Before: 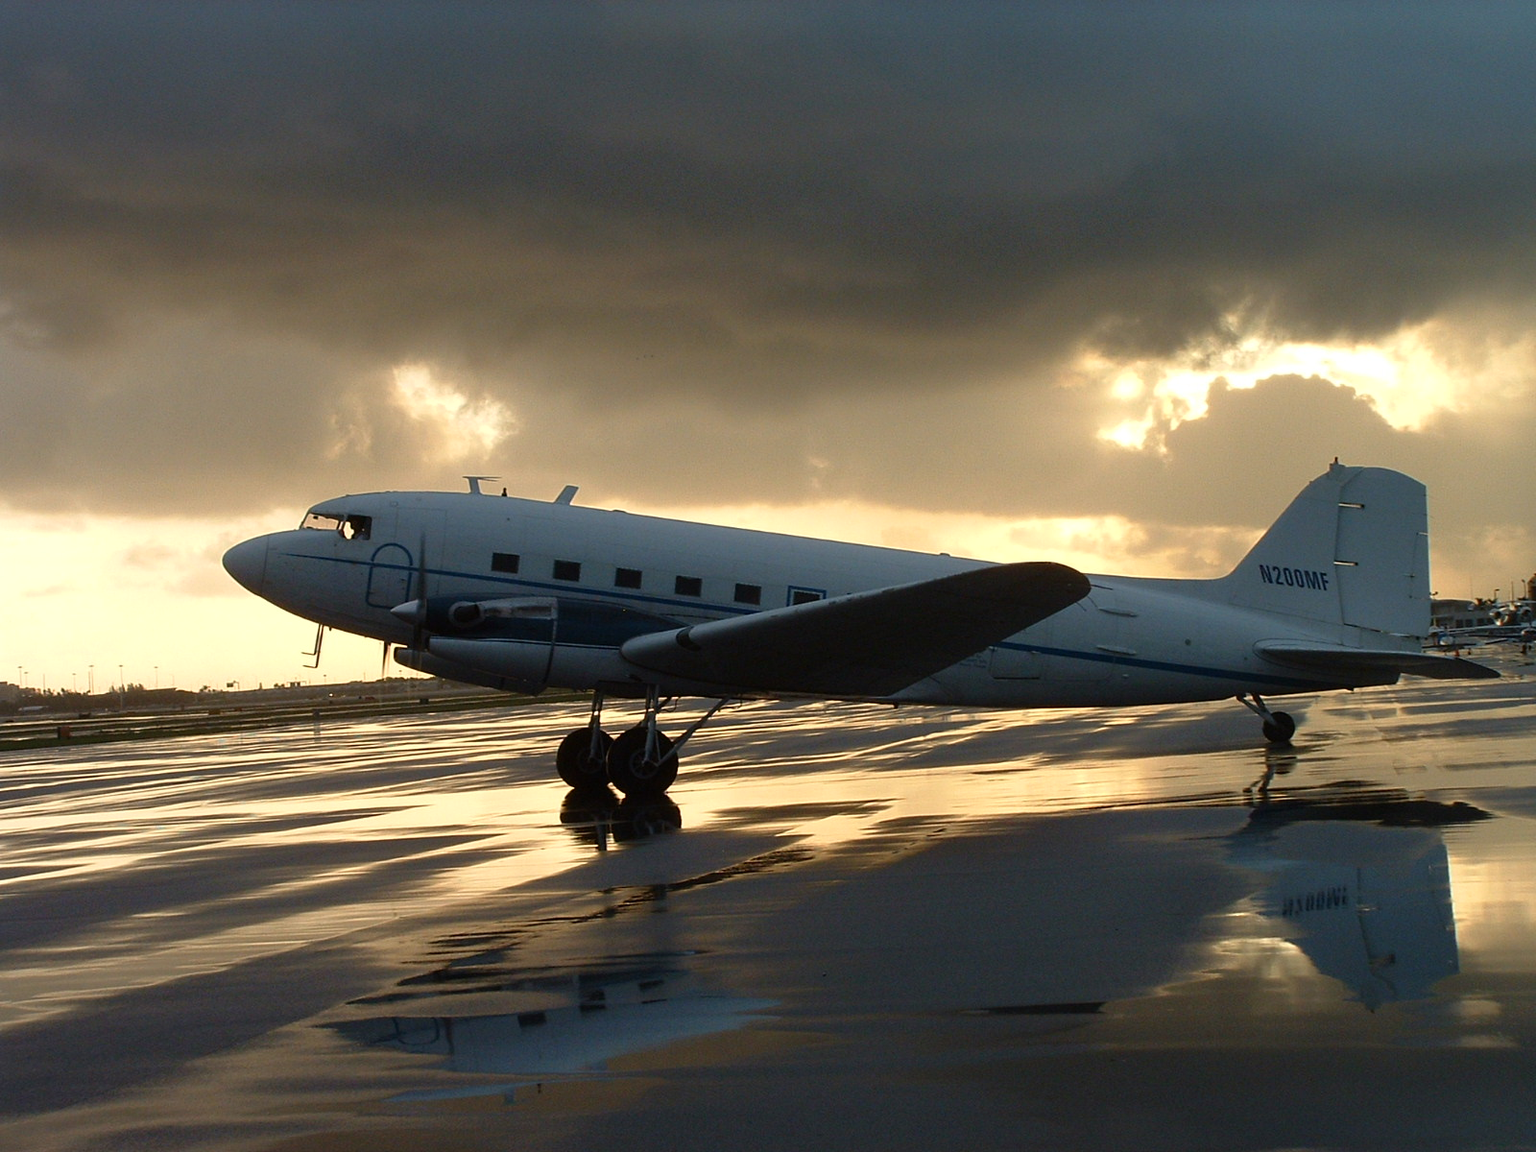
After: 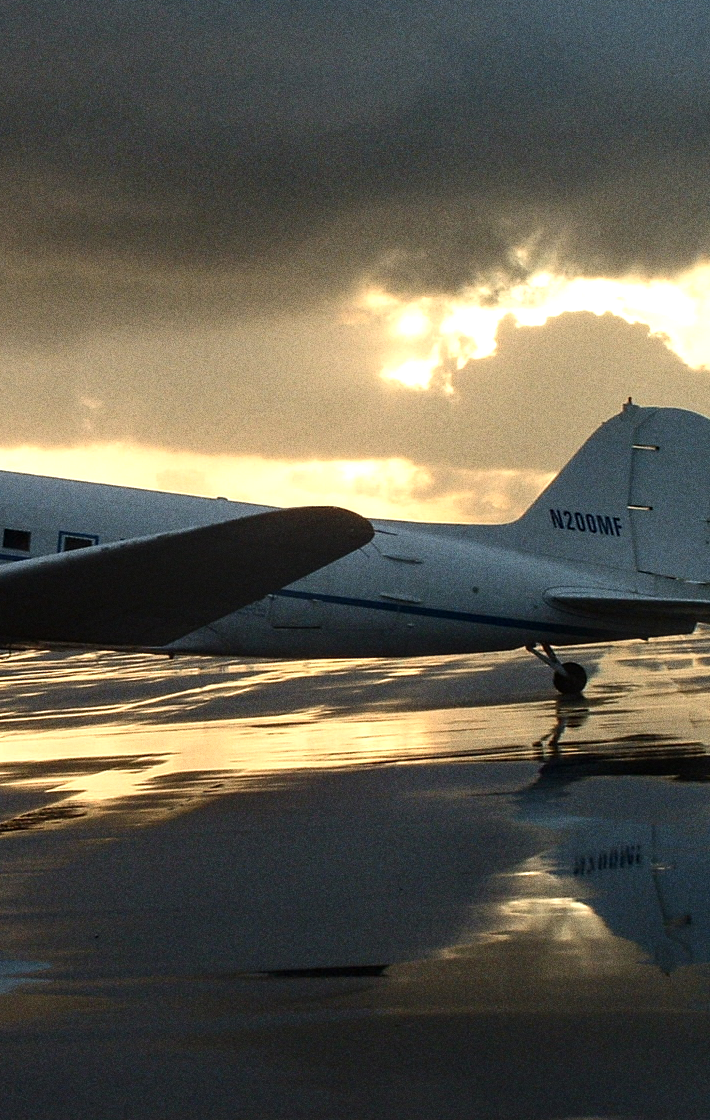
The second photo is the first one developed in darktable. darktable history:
local contrast: on, module defaults
grain: coarseness 0.09 ISO, strength 40%
crop: left 47.628%, top 6.643%, right 7.874%
tone equalizer: -8 EV -0.417 EV, -7 EV -0.389 EV, -6 EV -0.333 EV, -5 EV -0.222 EV, -3 EV 0.222 EV, -2 EV 0.333 EV, -1 EV 0.389 EV, +0 EV 0.417 EV, edges refinement/feathering 500, mask exposure compensation -1.57 EV, preserve details no
